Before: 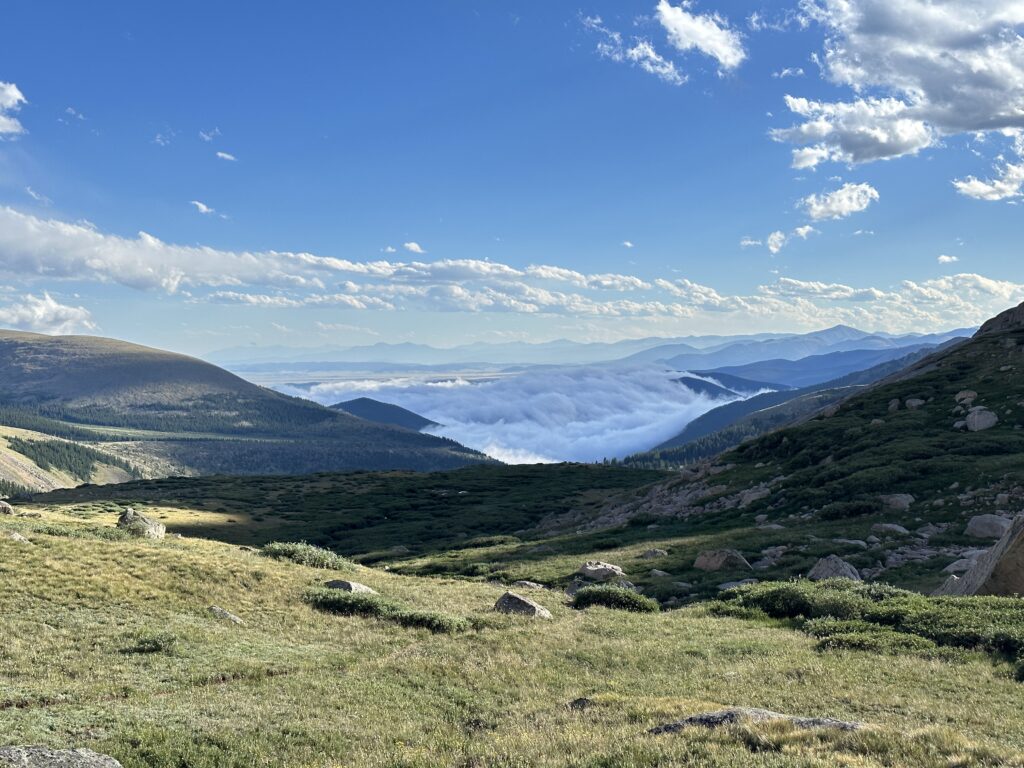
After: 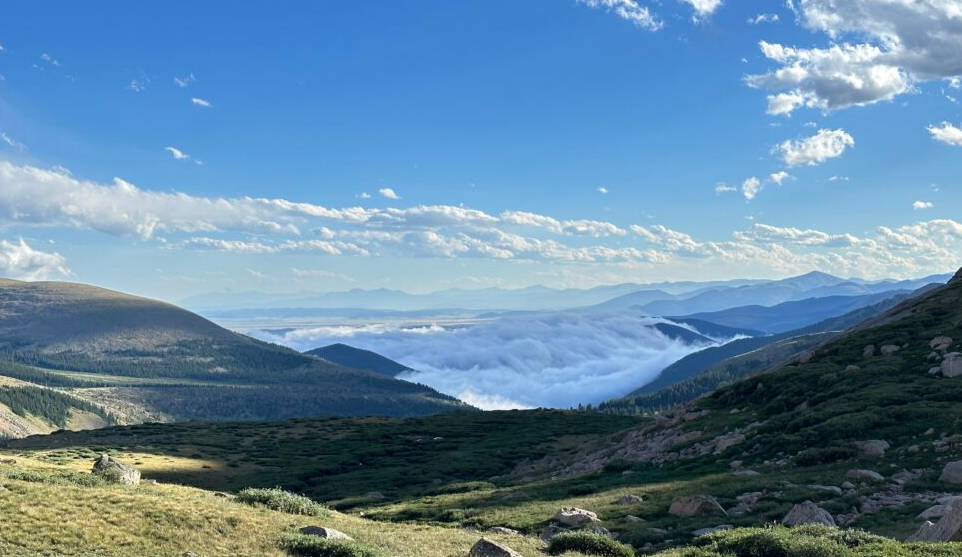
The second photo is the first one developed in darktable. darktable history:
crop: left 2.538%, top 7.04%, right 3.424%, bottom 20.353%
